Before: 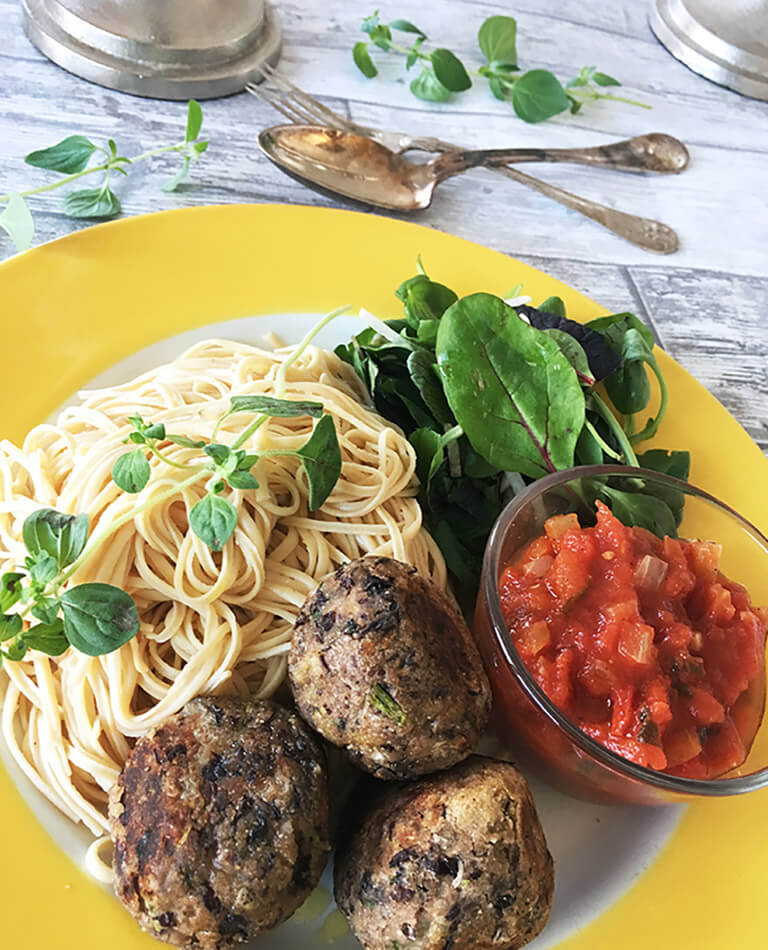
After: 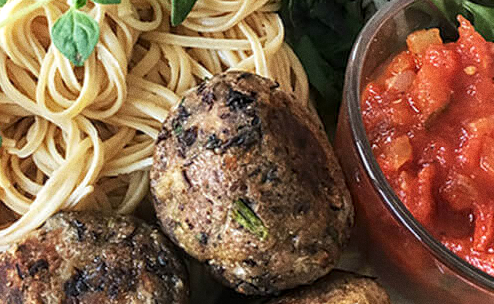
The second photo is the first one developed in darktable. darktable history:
local contrast: on, module defaults
grain: coarseness 0.09 ISO
crop: left 18.091%, top 51.13%, right 17.525%, bottom 16.85%
